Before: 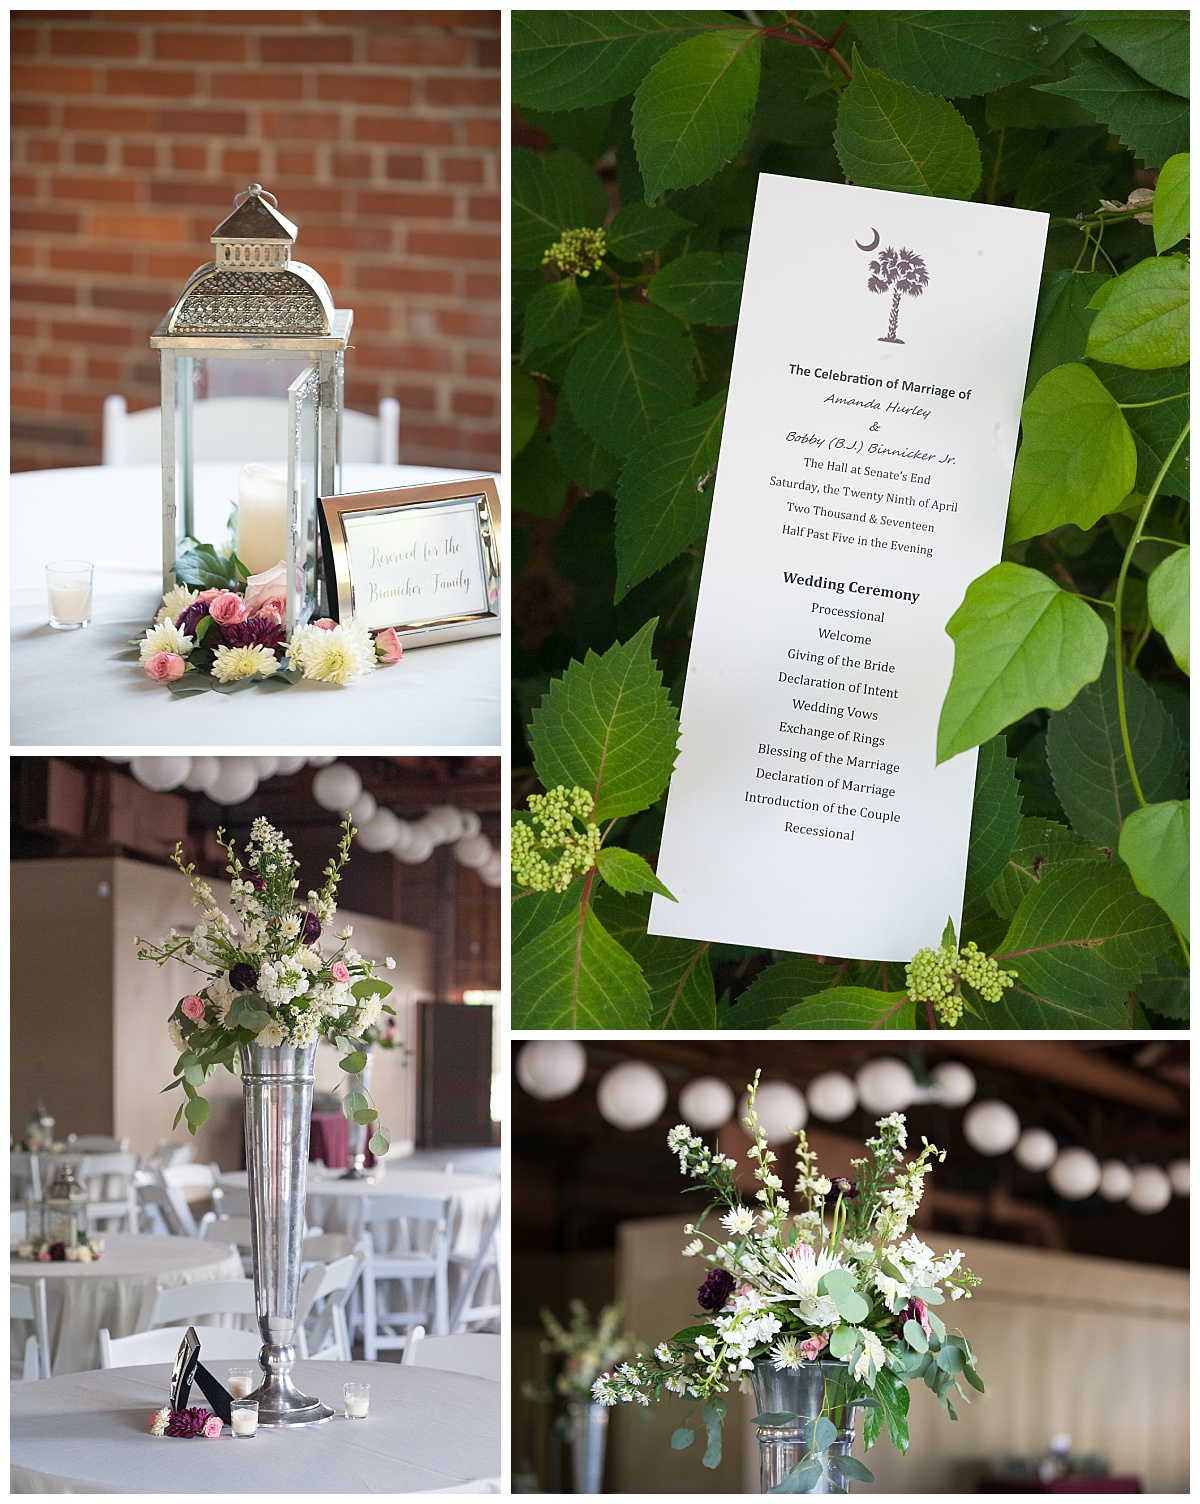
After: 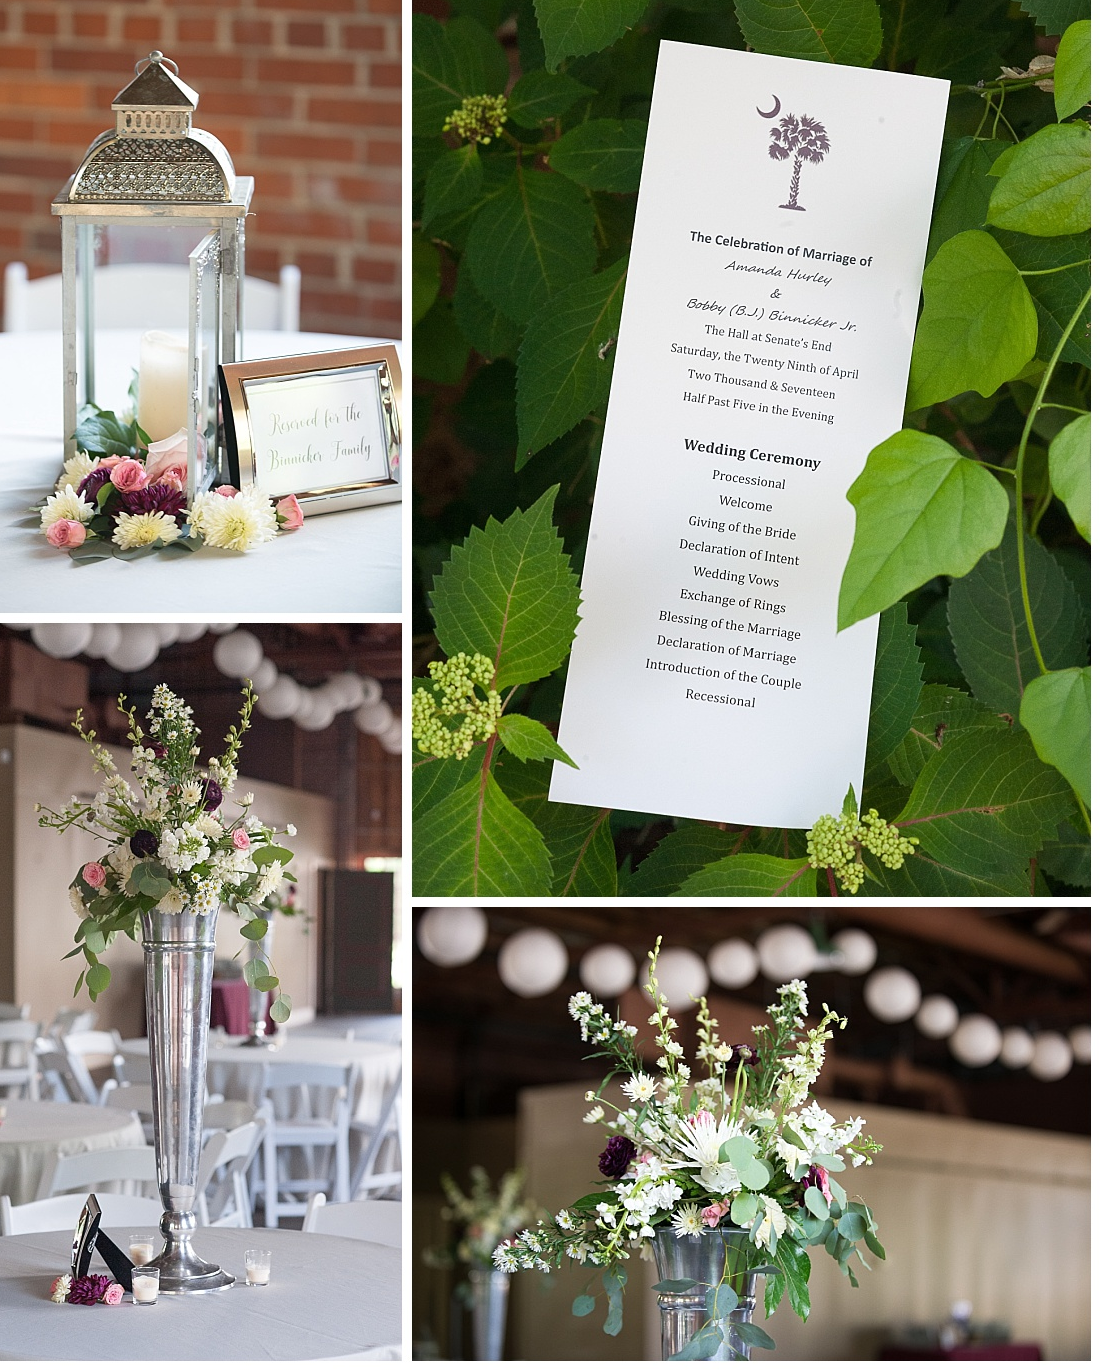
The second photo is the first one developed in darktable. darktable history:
crop and rotate: left 8.331%, top 8.899%
